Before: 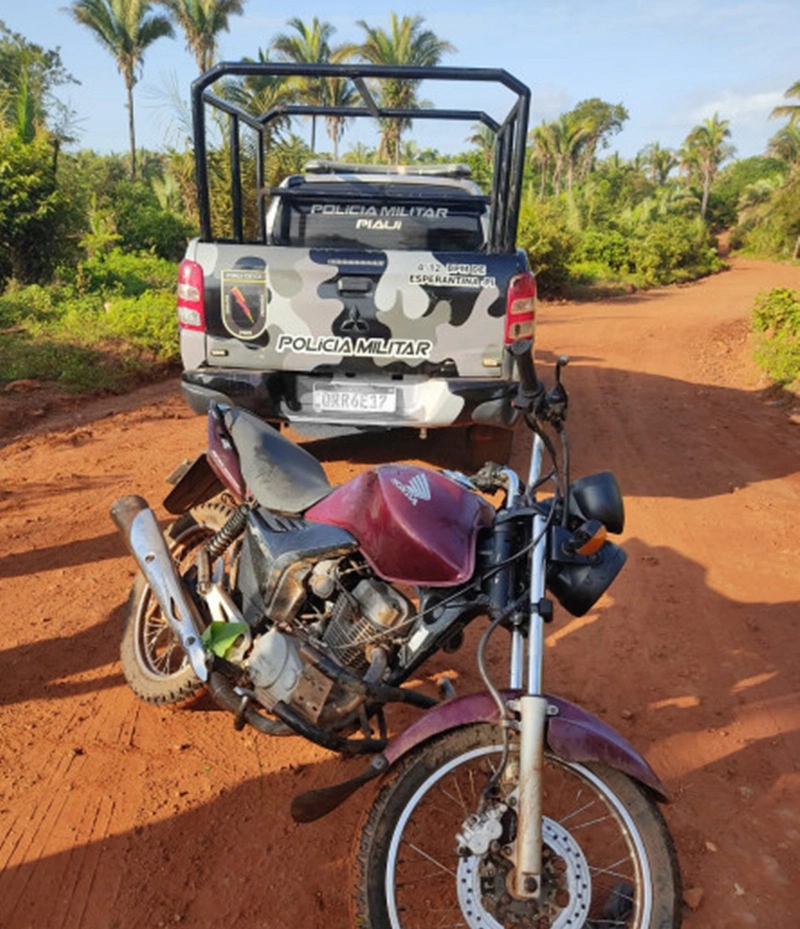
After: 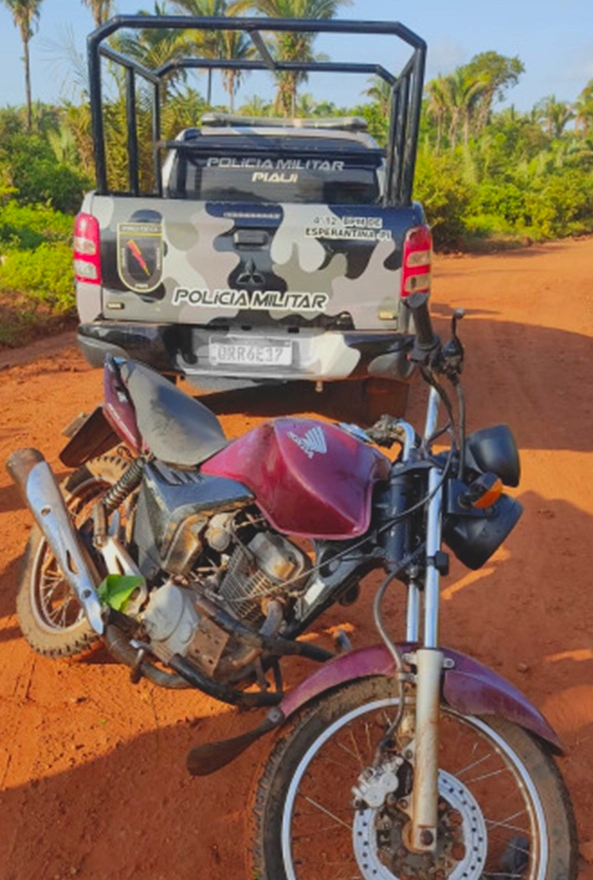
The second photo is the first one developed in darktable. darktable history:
crop and rotate: left 13.15%, top 5.251%, right 12.609%
contrast brightness saturation: contrast -0.19, saturation 0.19
